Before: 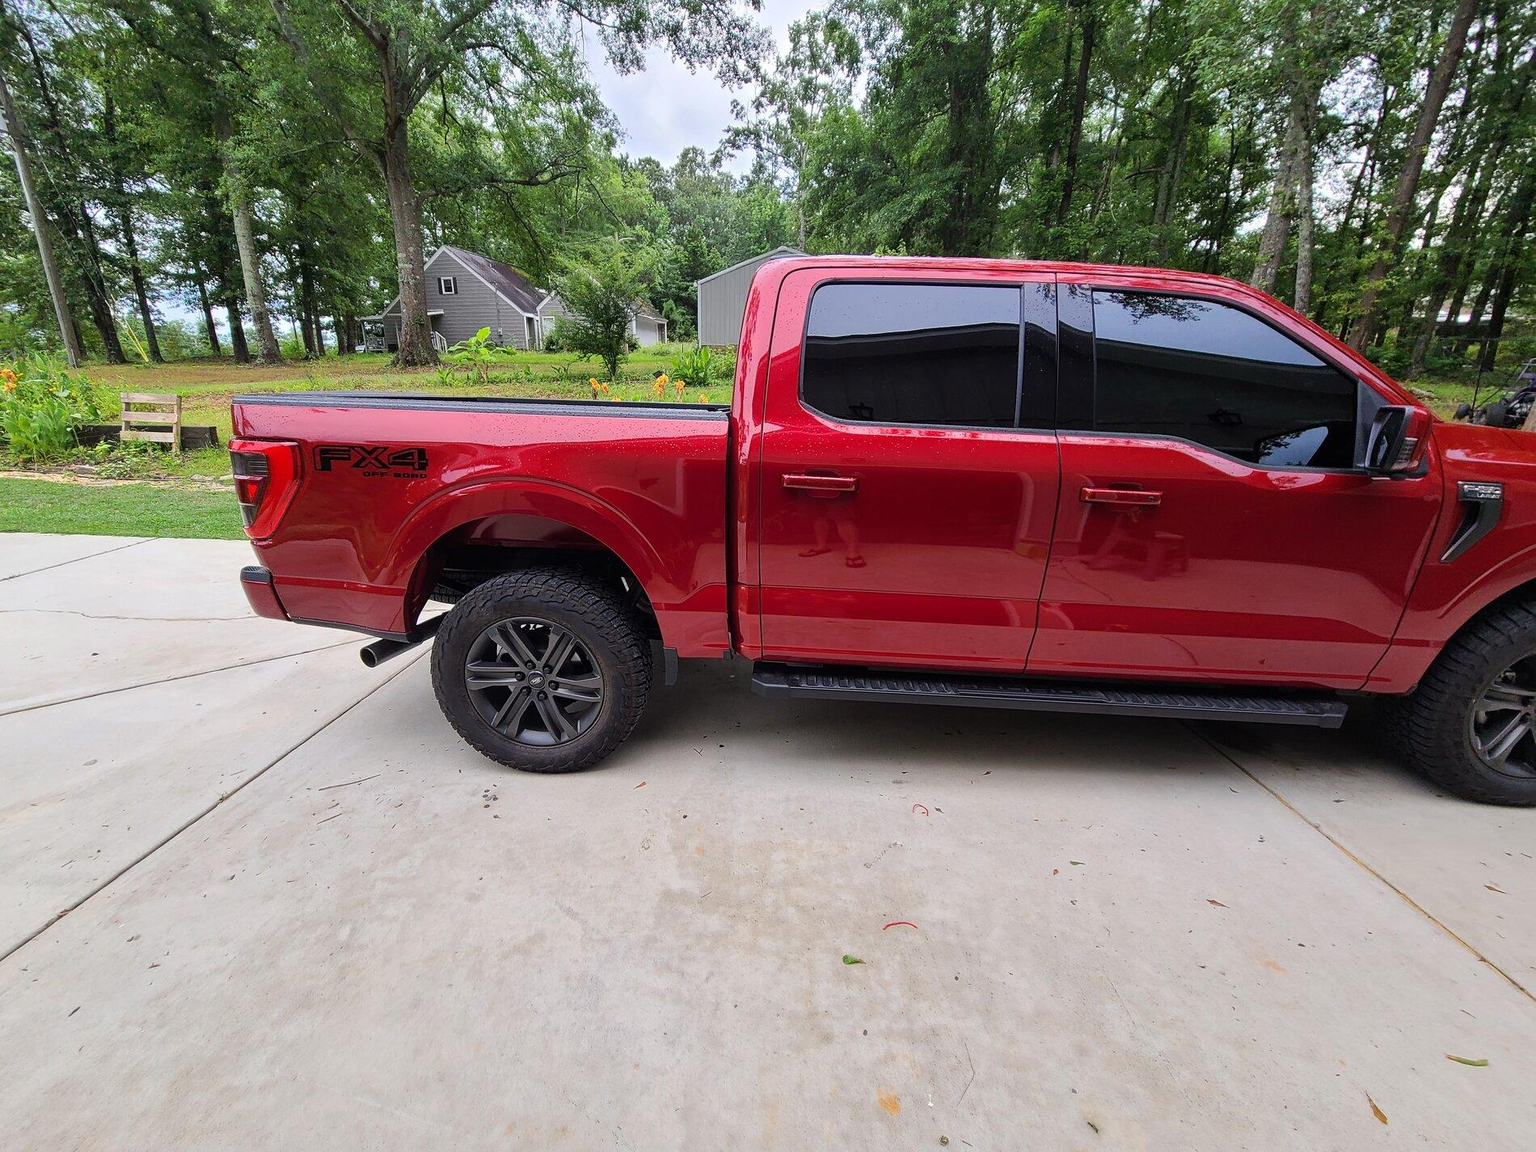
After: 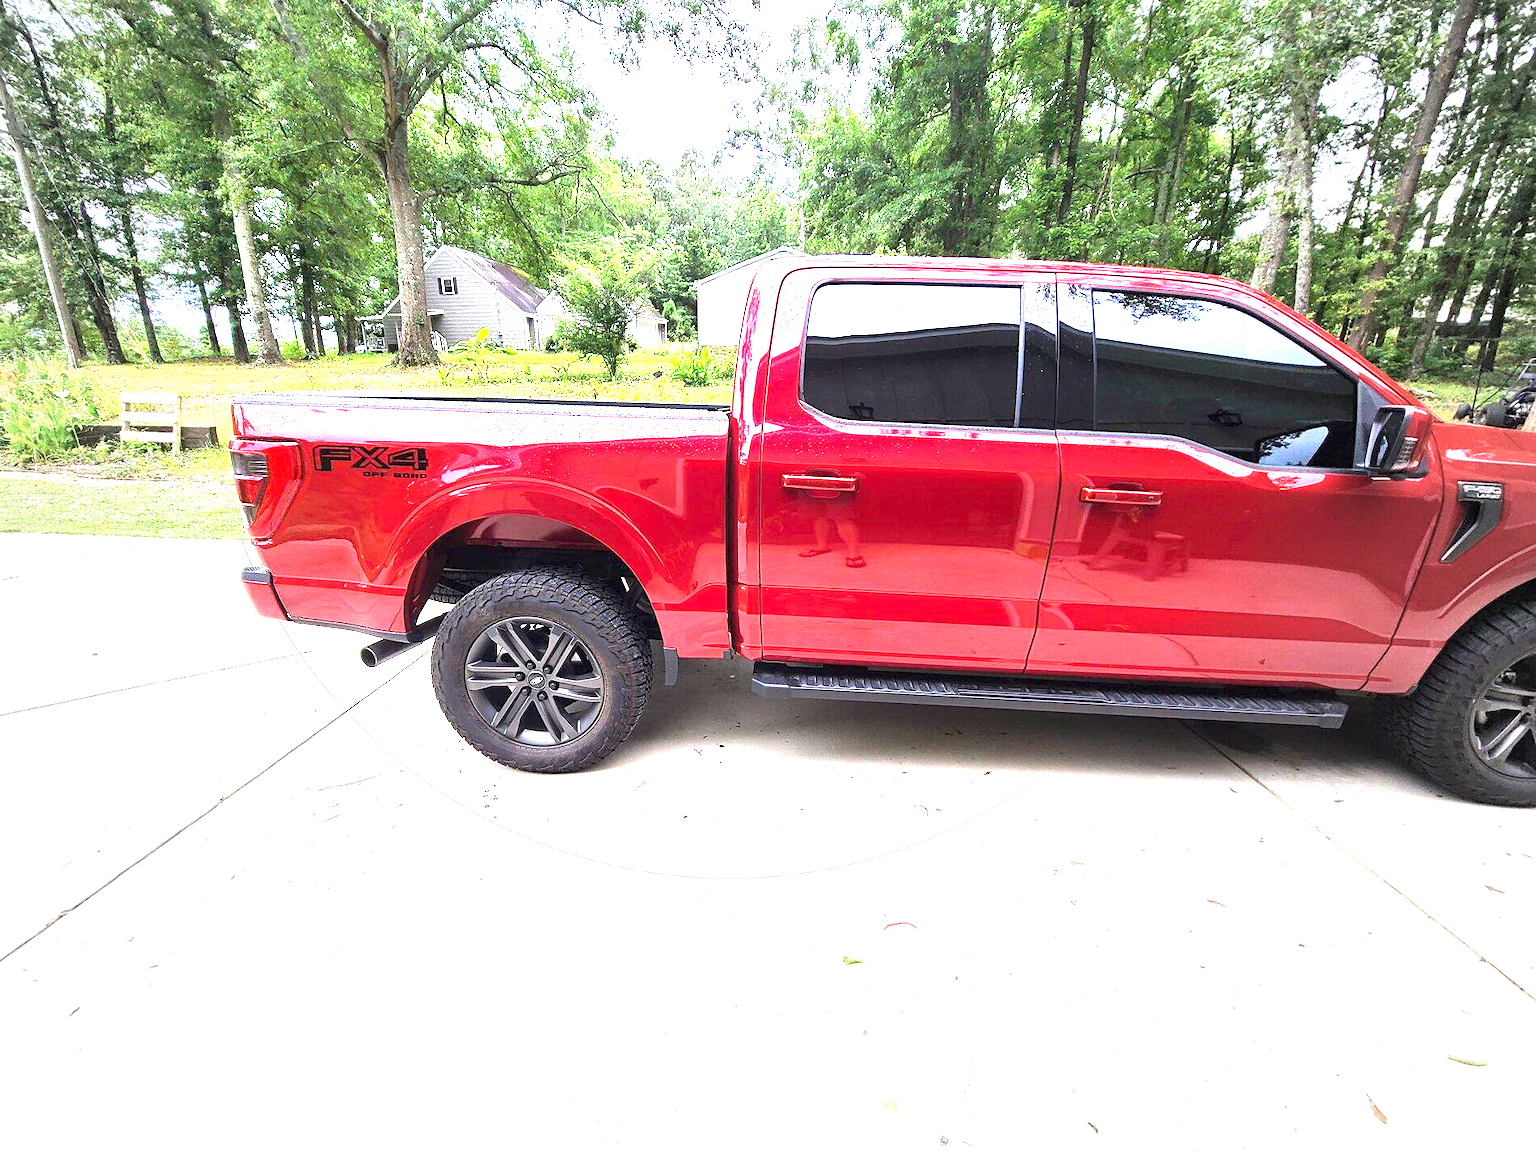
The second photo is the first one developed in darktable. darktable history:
vignetting: fall-off start 67.18%, brightness -0.291, center (-0.051, -0.356), width/height ratio 1.019, unbound false
exposure: exposure 2.276 EV, compensate highlight preservation false
